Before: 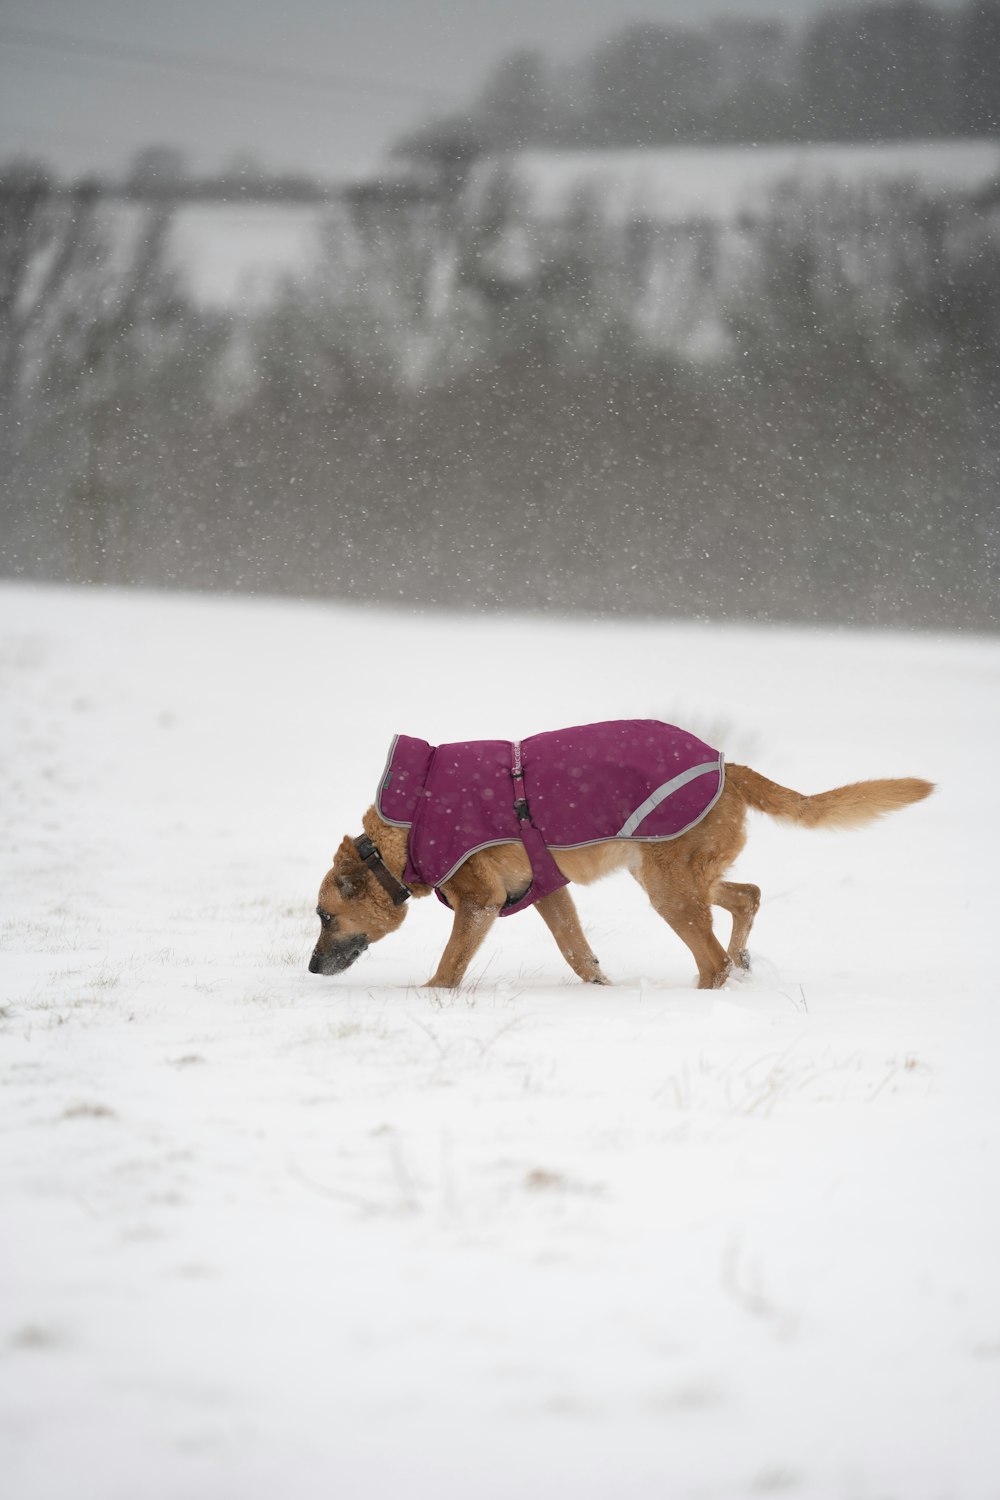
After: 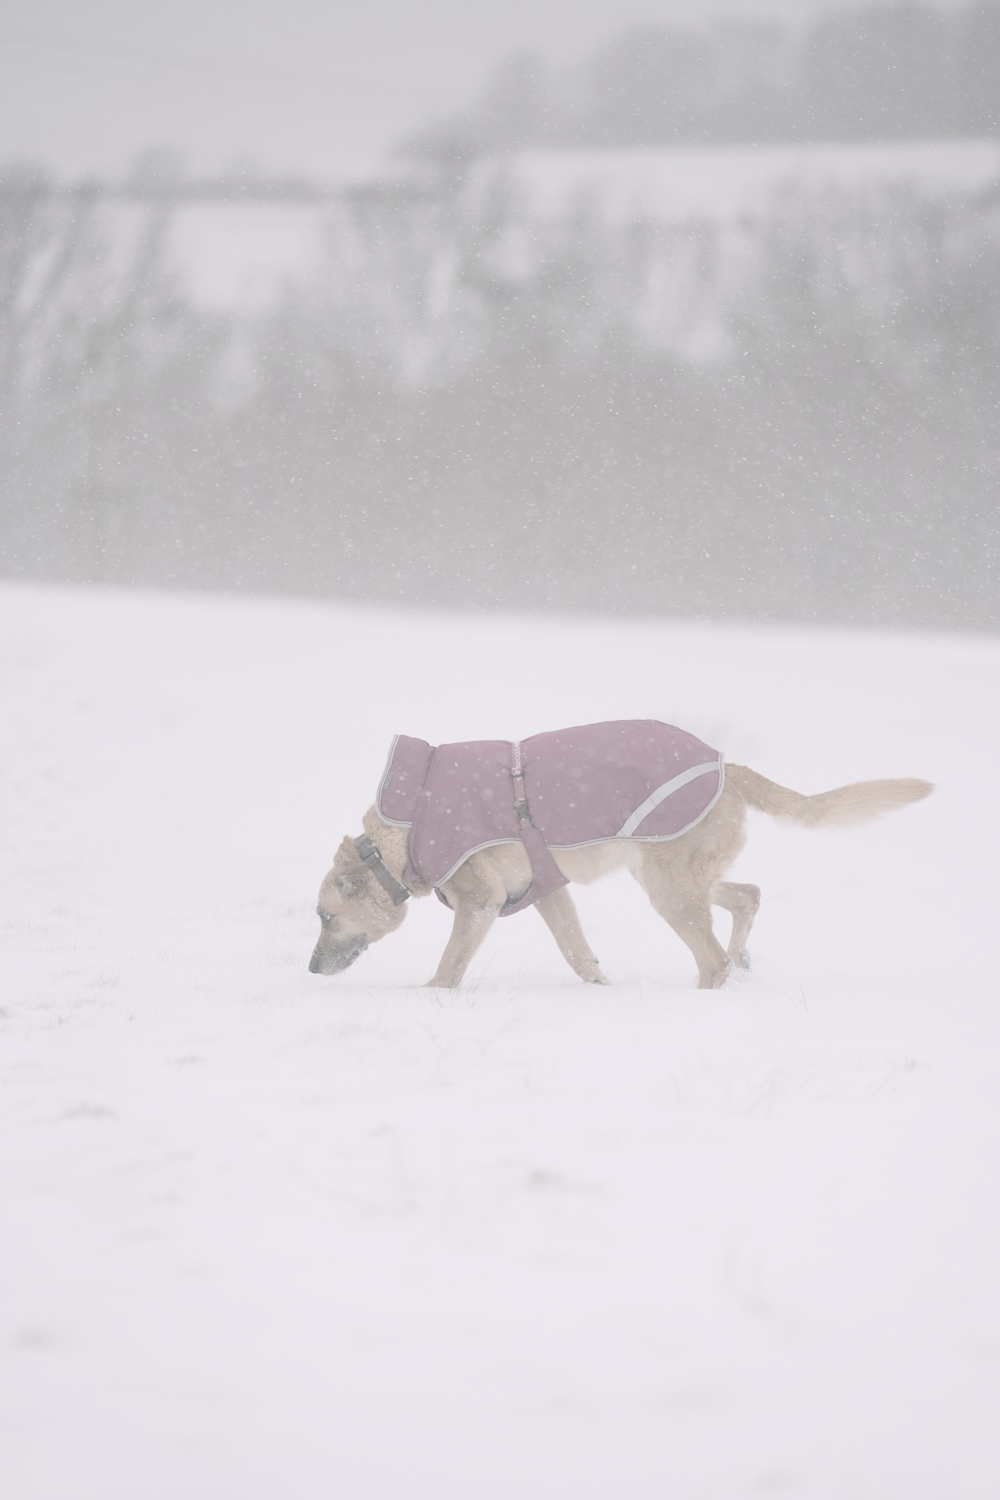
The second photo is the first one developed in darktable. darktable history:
contrast brightness saturation: contrast -0.32, brightness 0.75, saturation -0.78
white balance: red 1.066, blue 1.119
